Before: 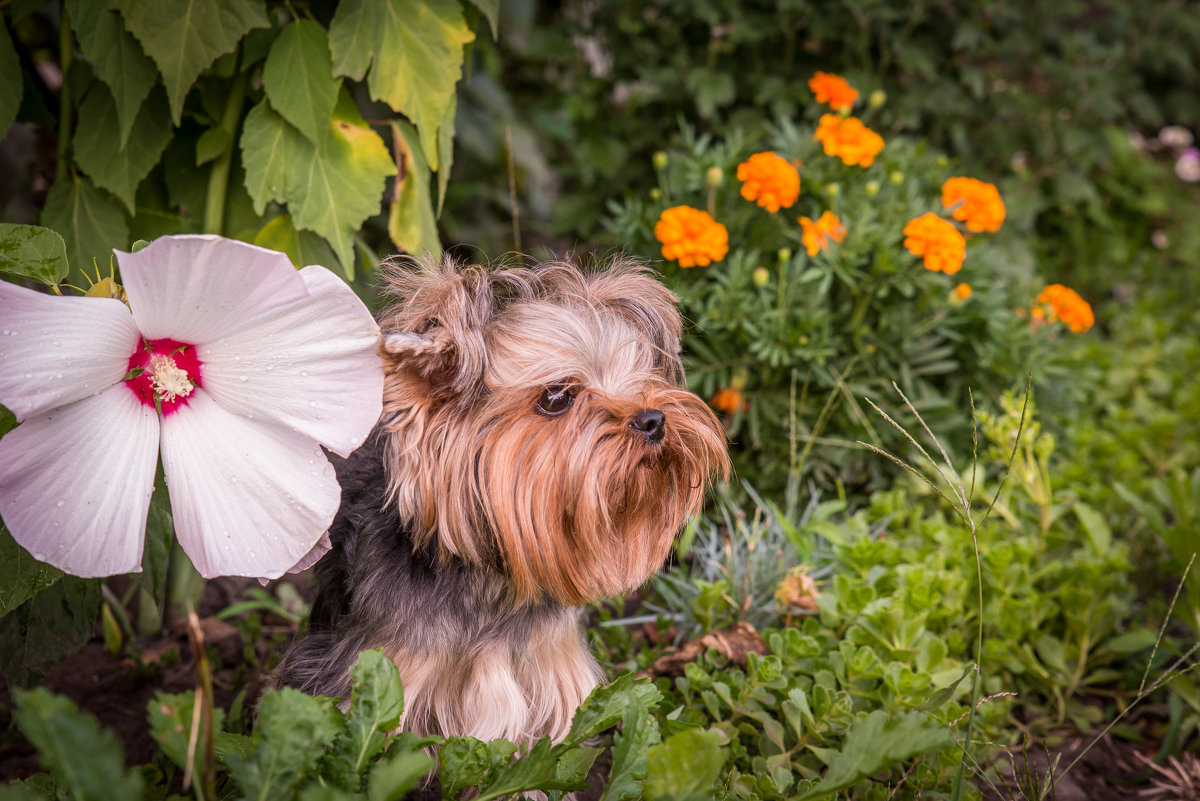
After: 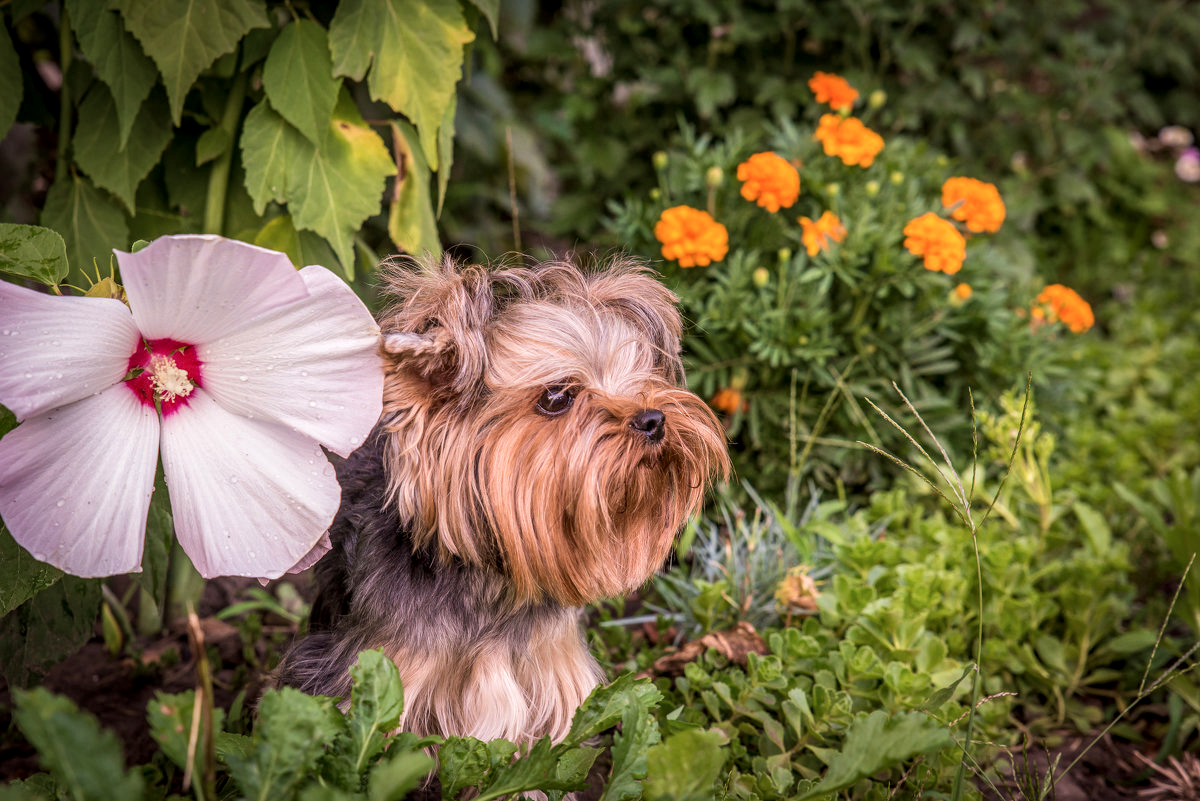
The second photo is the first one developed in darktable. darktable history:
contrast brightness saturation: saturation -0.064
local contrast: on, module defaults
velvia: on, module defaults
